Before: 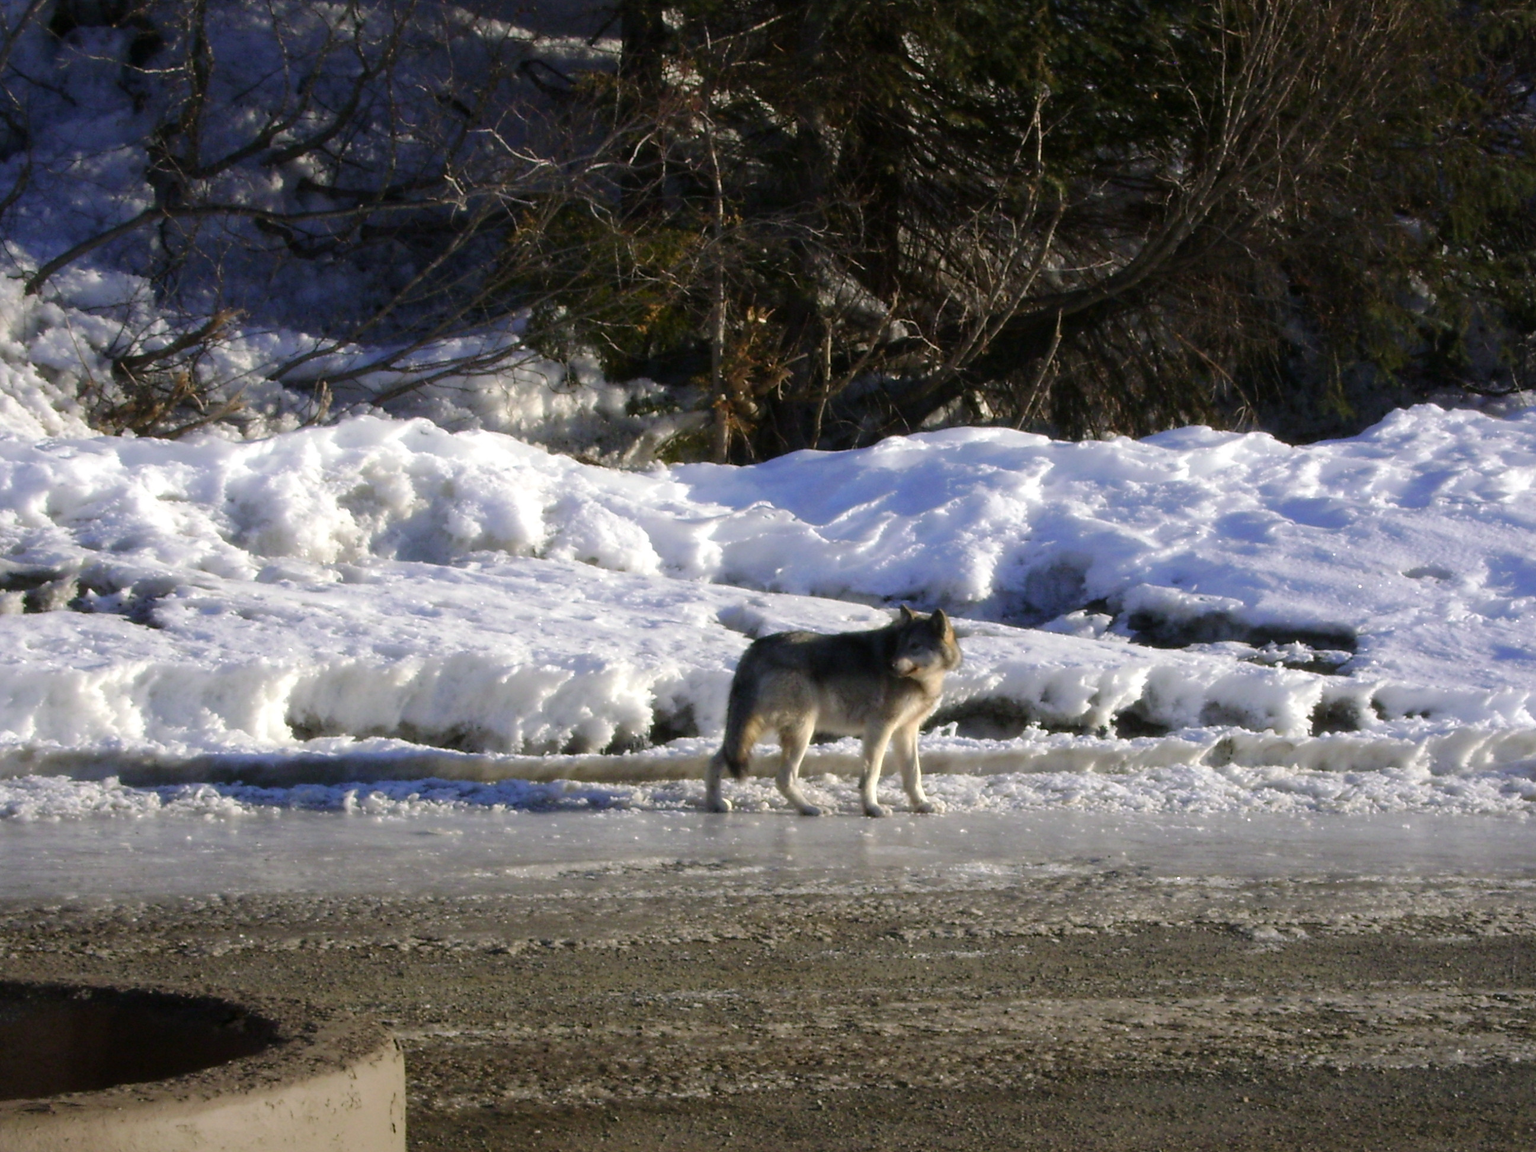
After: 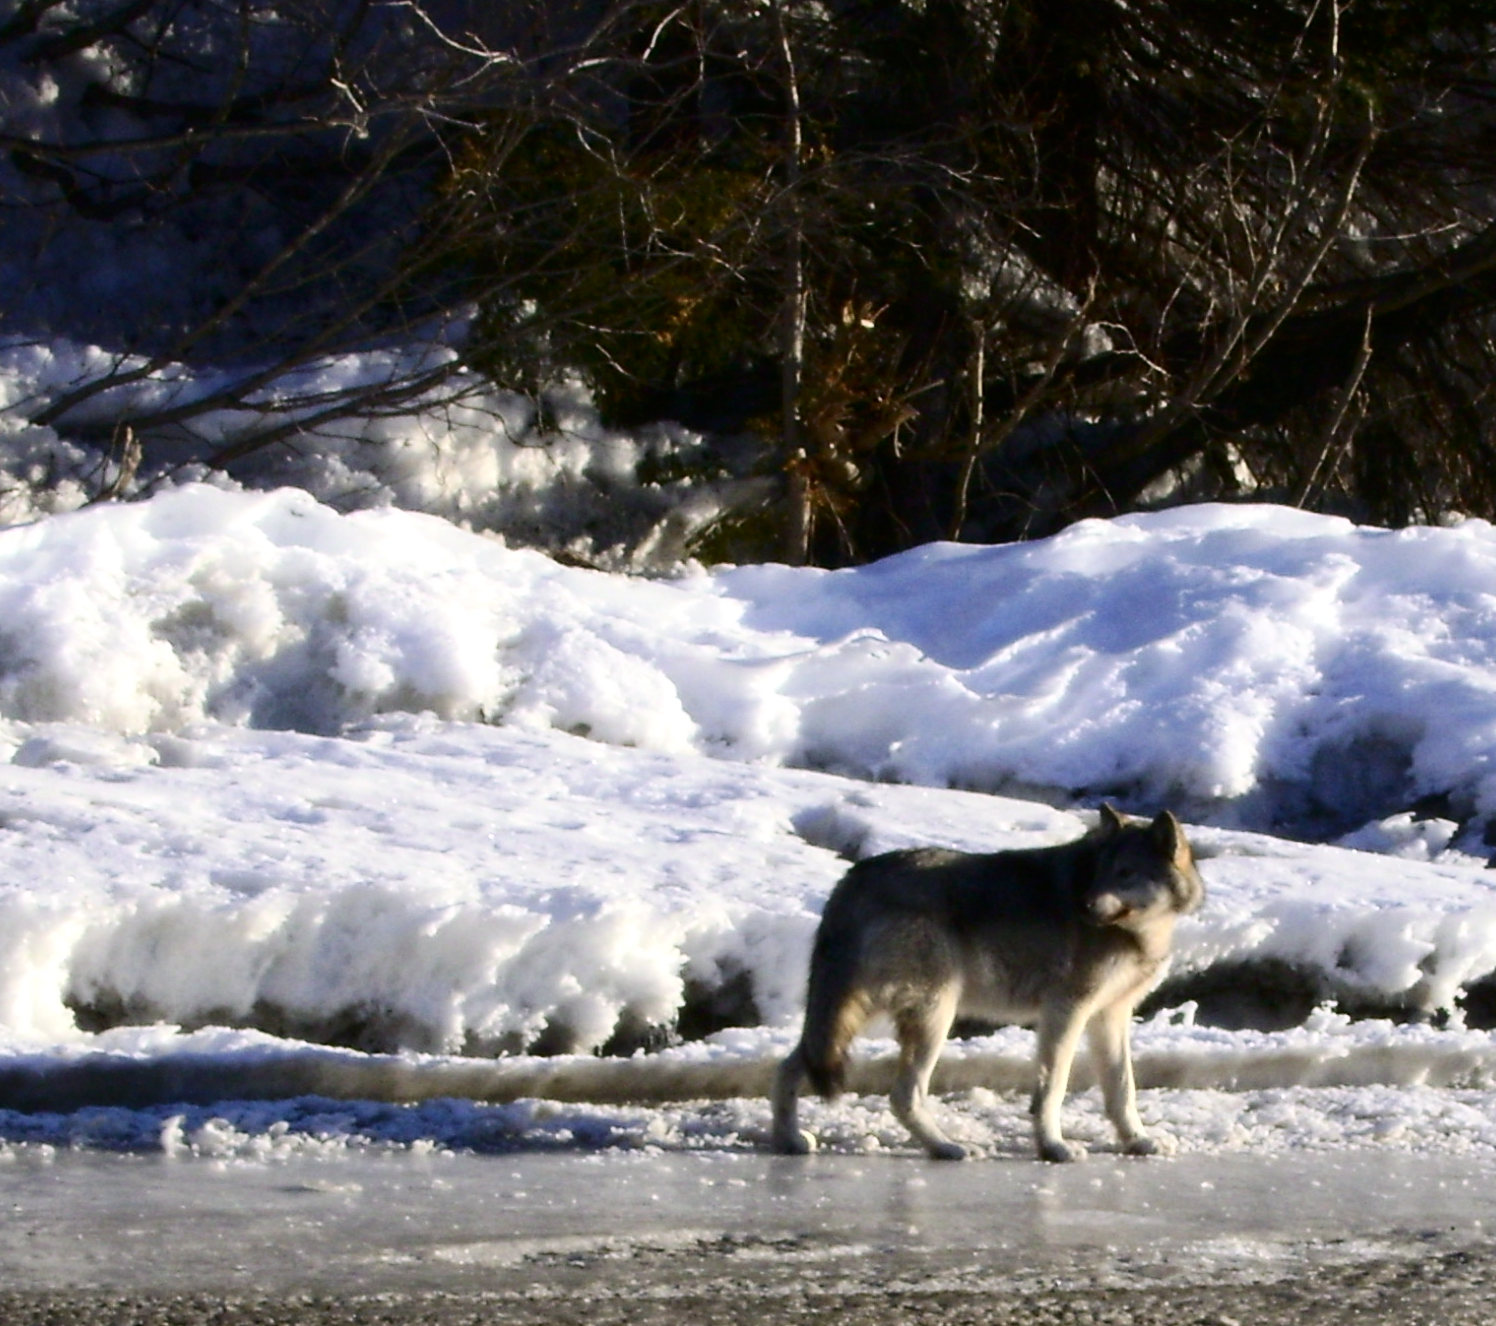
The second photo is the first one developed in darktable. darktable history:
contrast brightness saturation: contrast 0.28
crop: left 16.202%, top 11.208%, right 26.045%, bottom 20.557%
